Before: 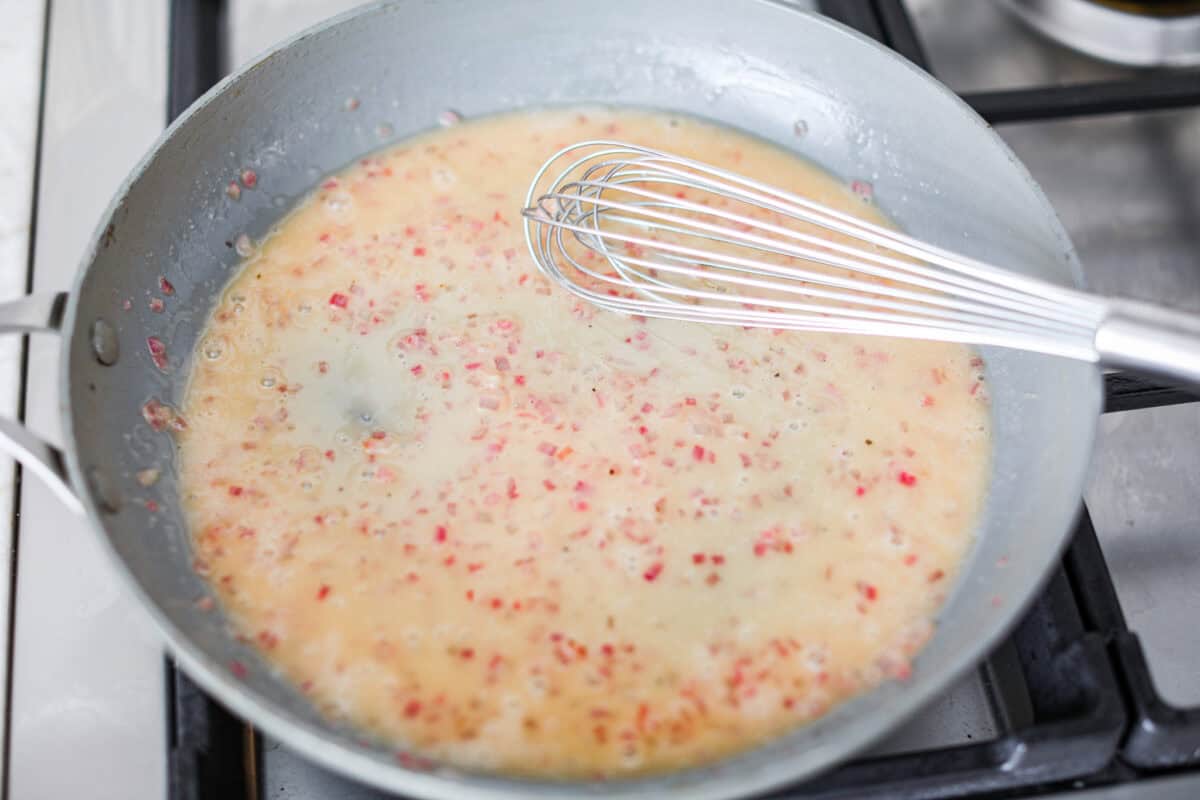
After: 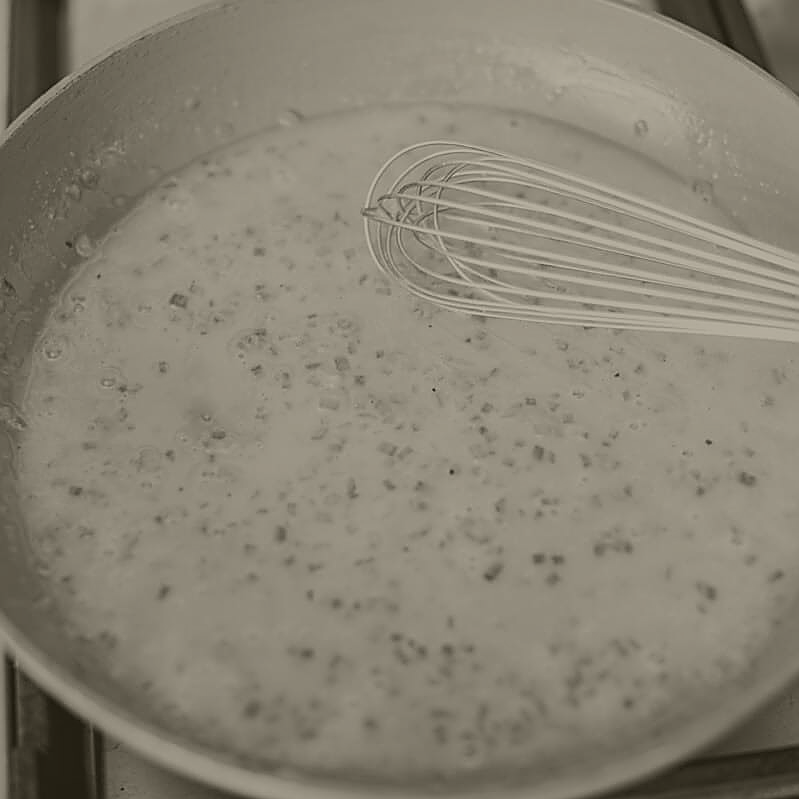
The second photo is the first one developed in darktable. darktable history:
colorize: hue 41.44°, saturation 22%, source mix 60%, lightness 10.61%
crop and rotate: left 13.342%, right 19.991%
sharpen: radius 1.4, amount 1.25, threshold 0.7
